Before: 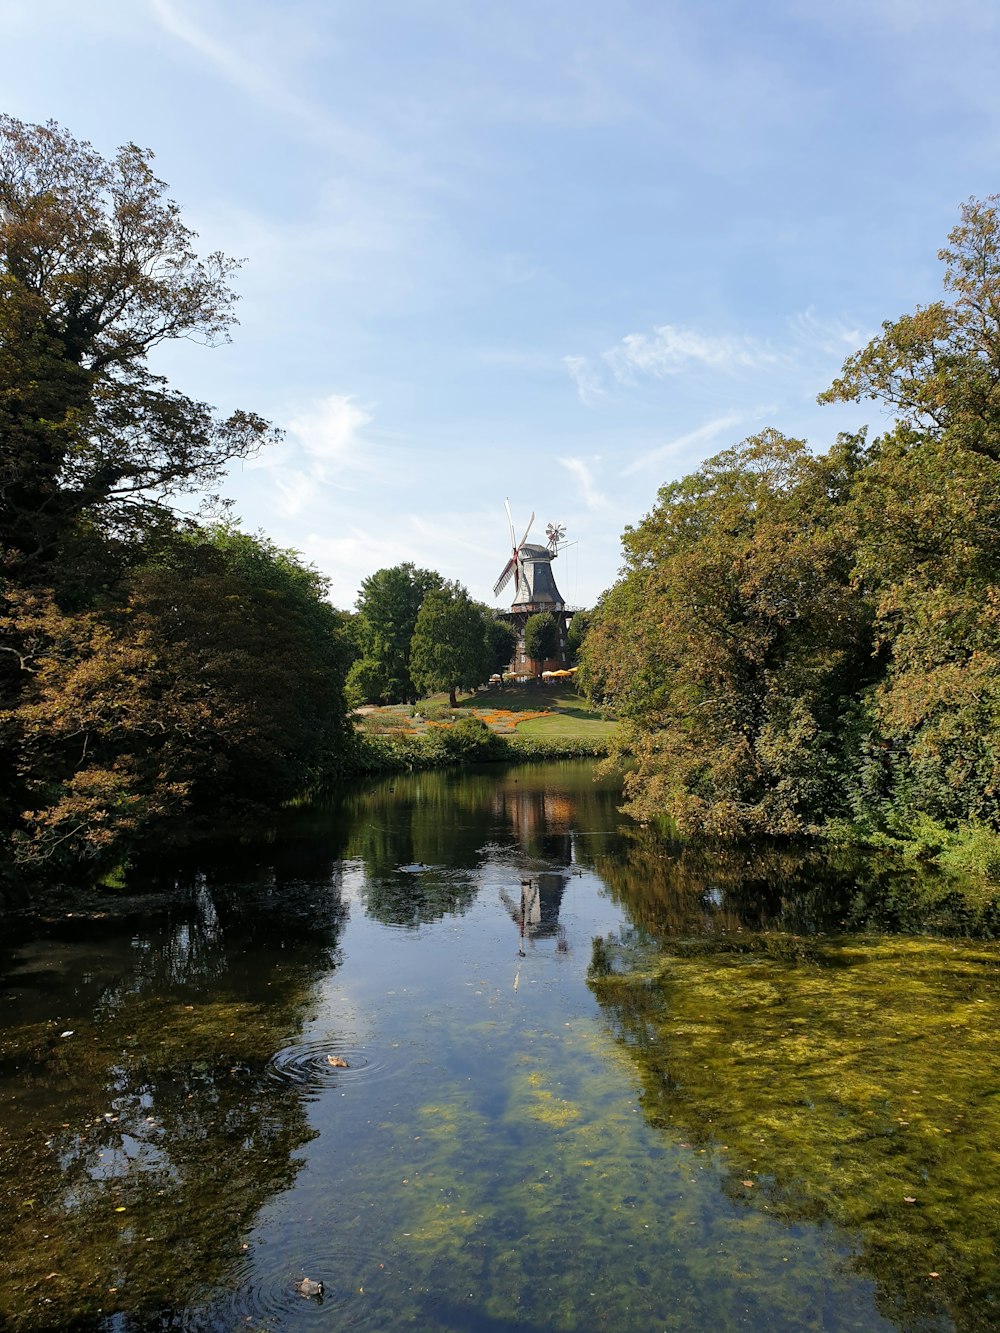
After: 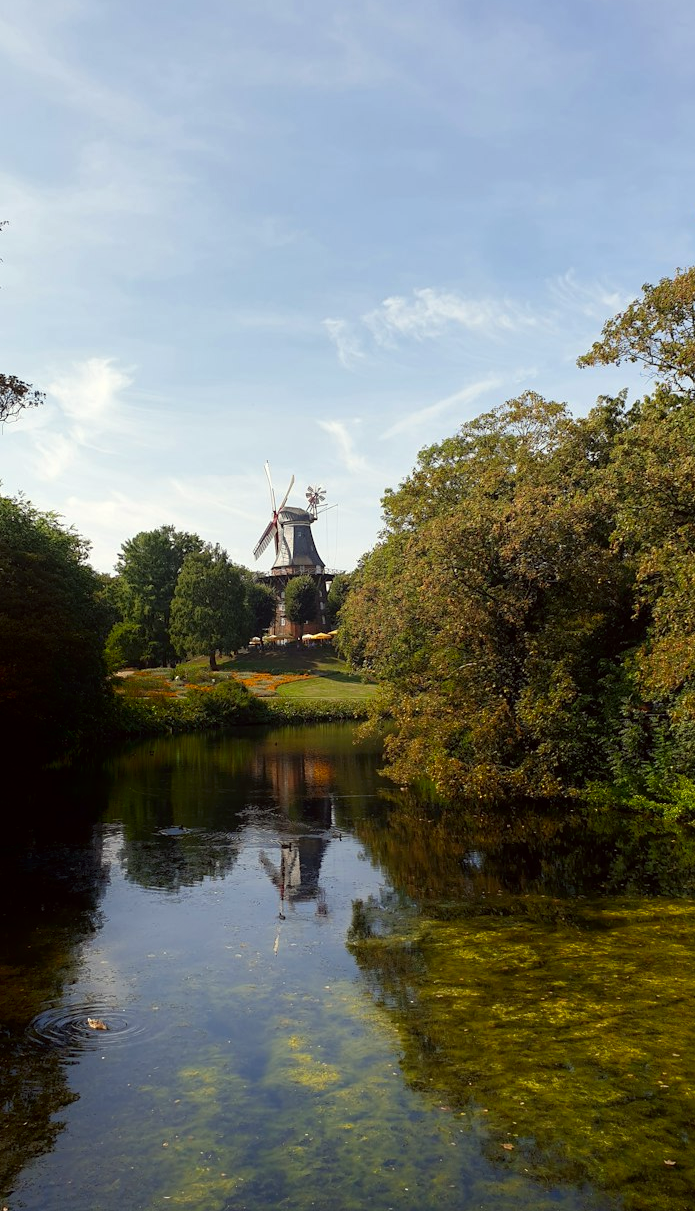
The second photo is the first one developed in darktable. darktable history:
crop and rotate: left 24.034%, top 2.838%, right 6.406%, bottom 6.299%
color correction: highlights a* -0.95, highlights b* 4.5, shadows a* 3.55
shadows and highlights: shadows -88.03, highlights -35.45, shadows color adjustment 99.15%, highlights color adjustment 0%, soften with gaussian
